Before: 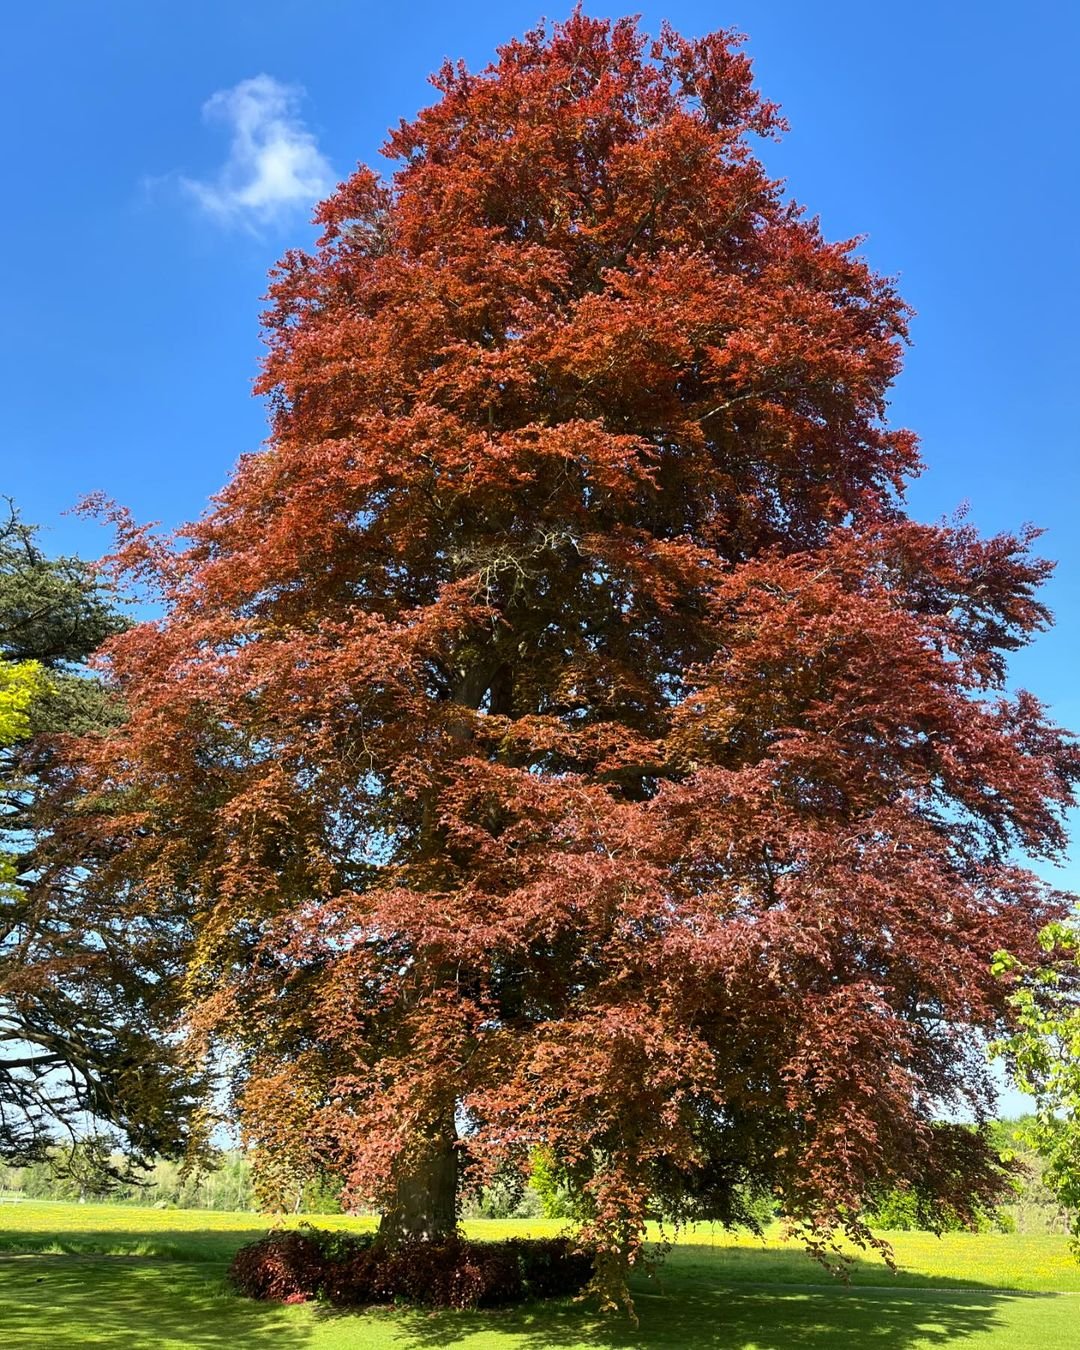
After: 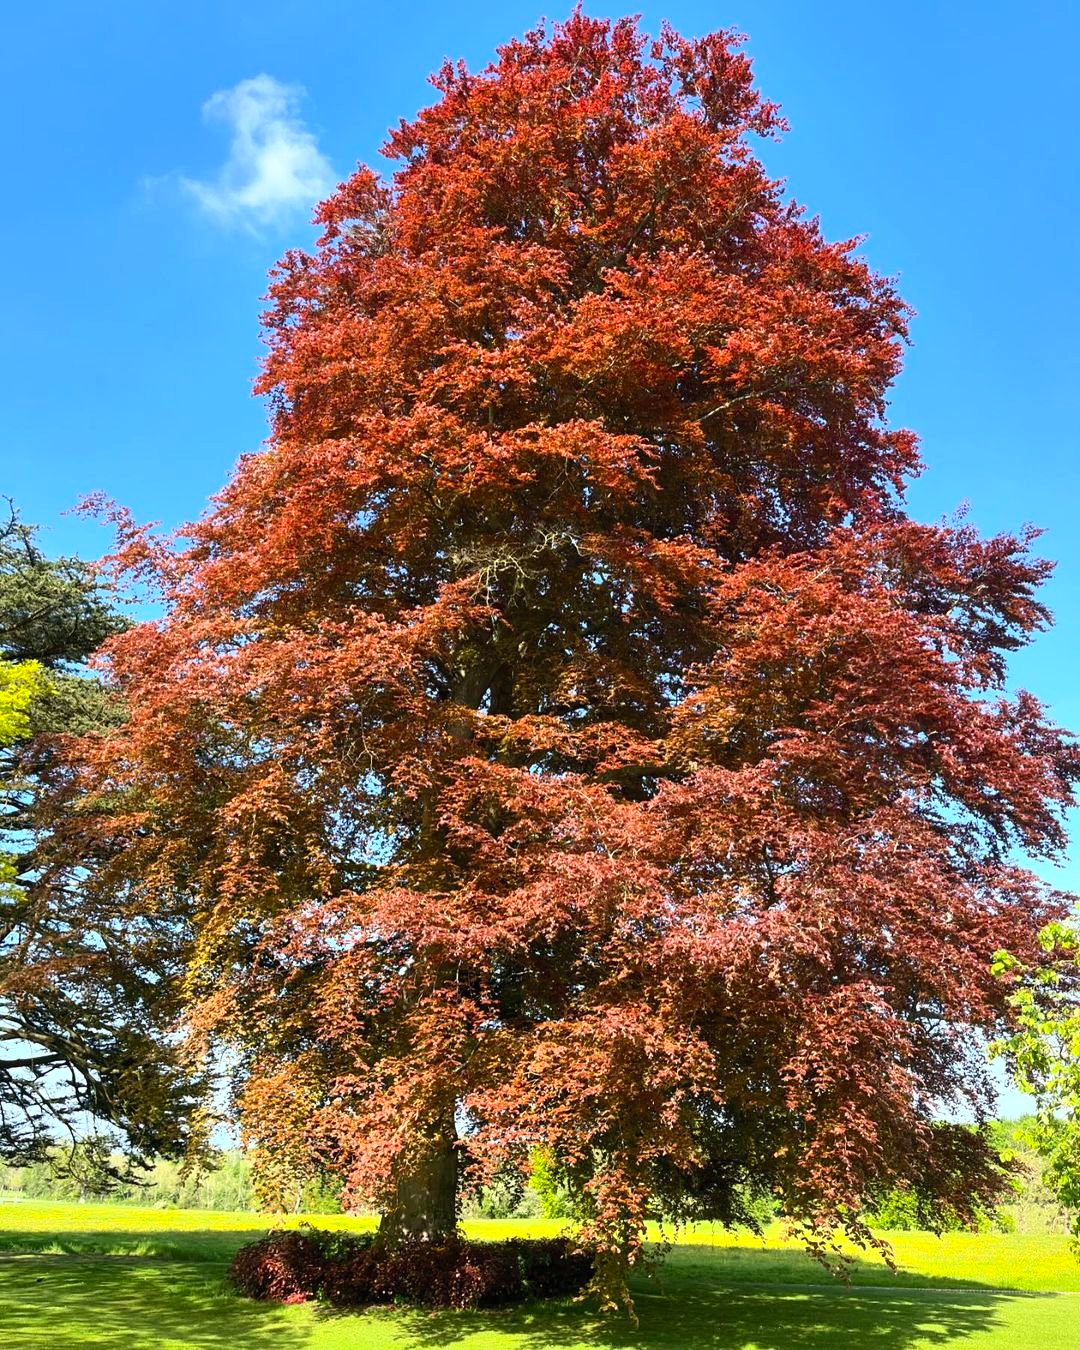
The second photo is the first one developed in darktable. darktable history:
contrast brightness saturation: contrast 0.198, brightness 0.16, saturation 0.227
